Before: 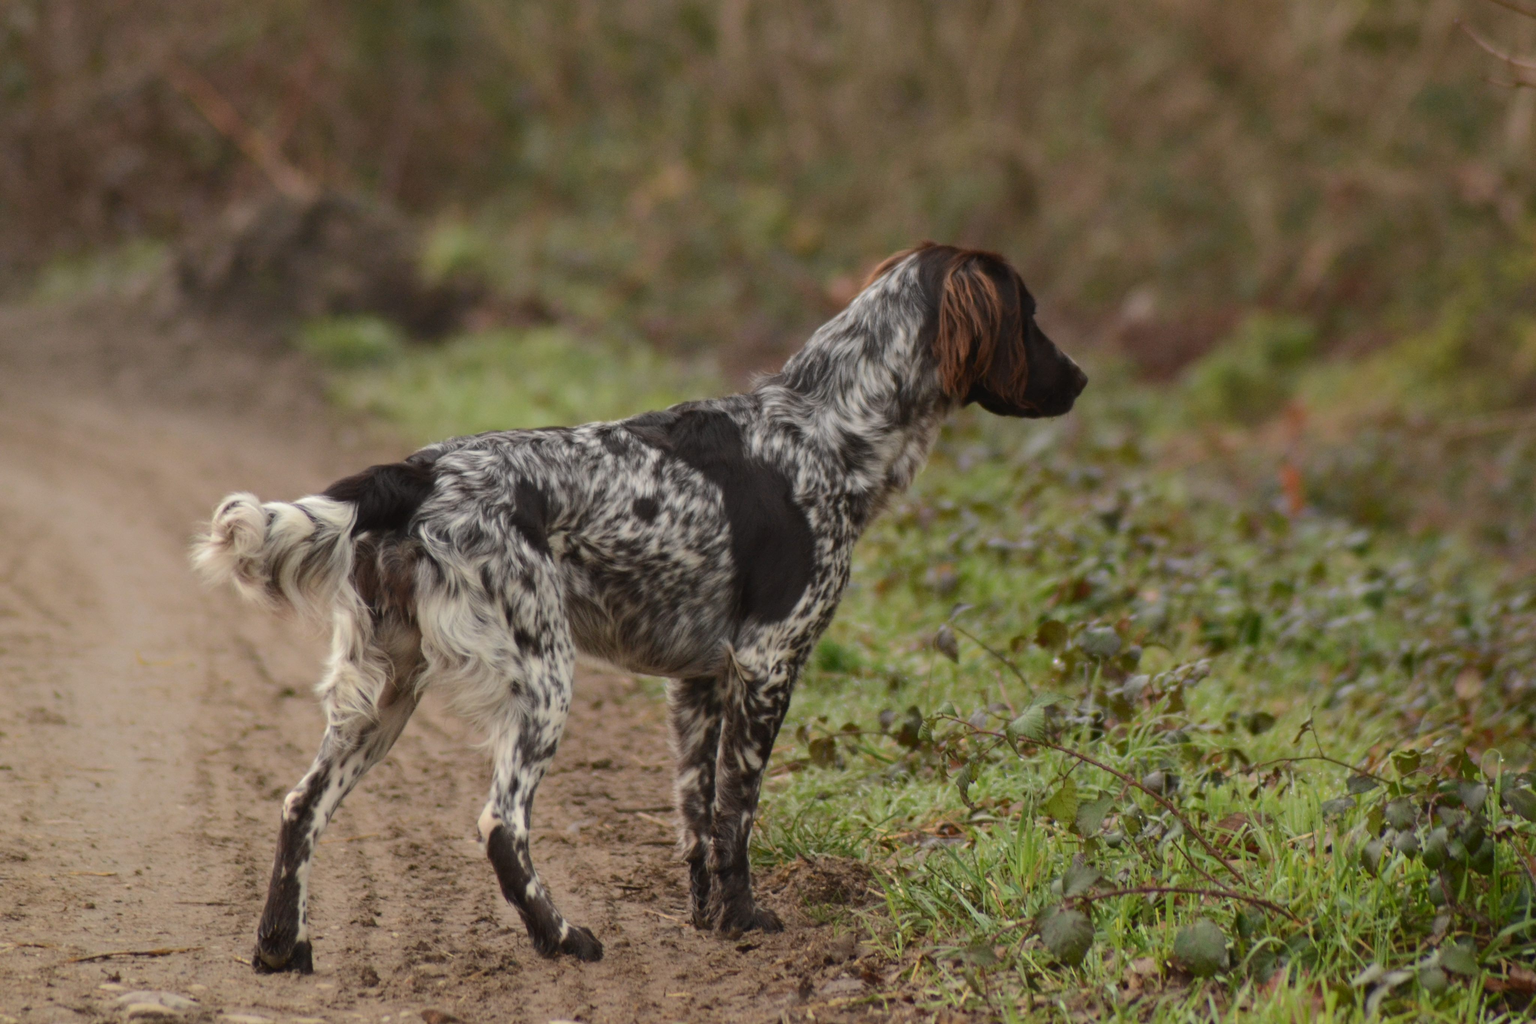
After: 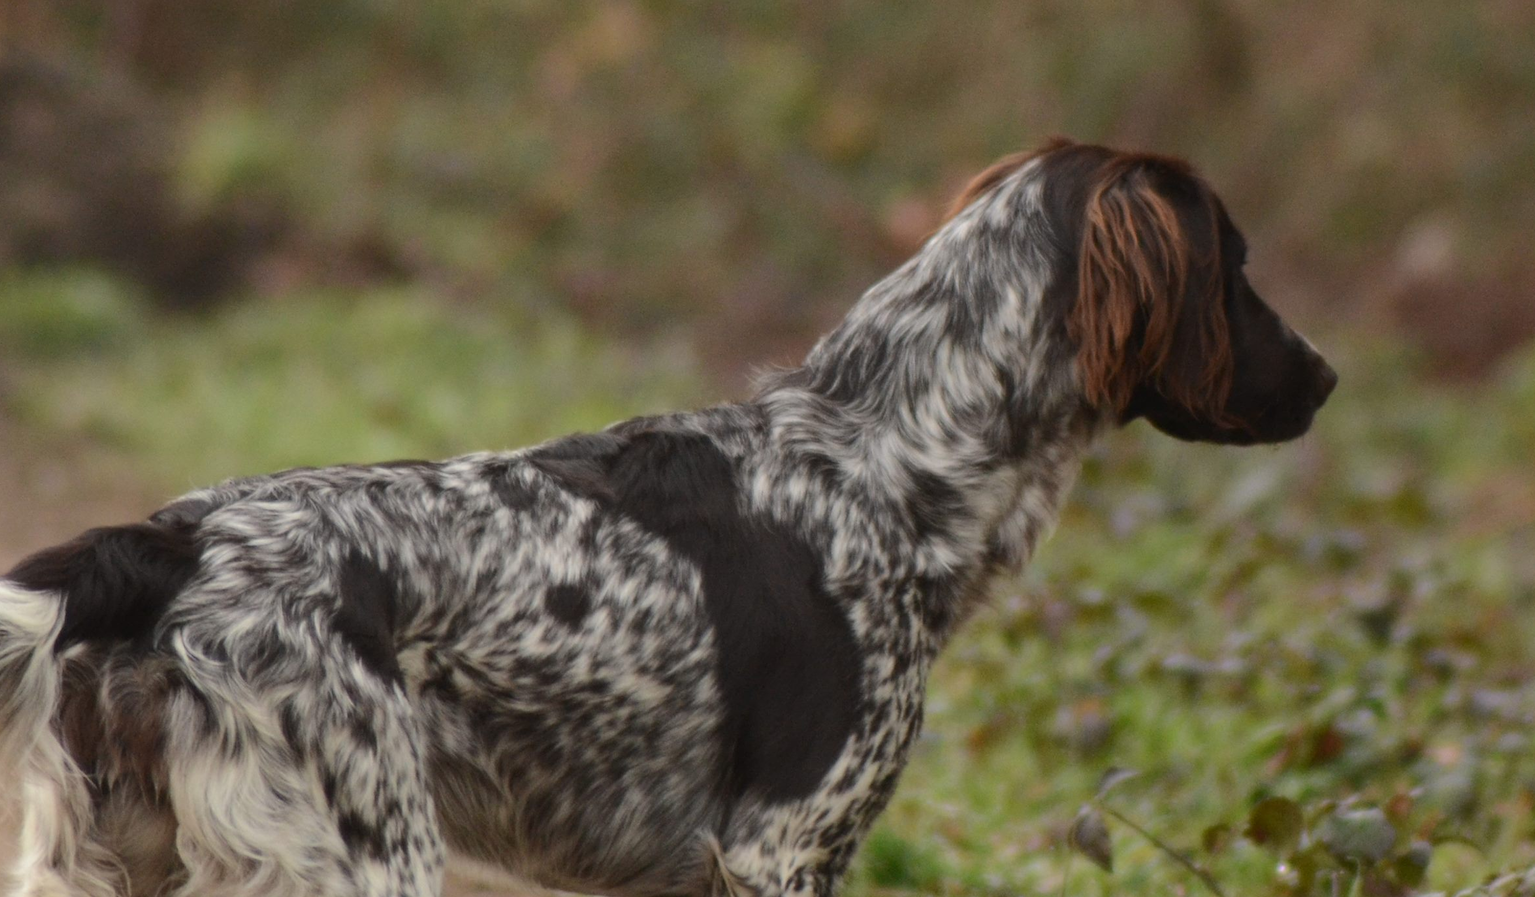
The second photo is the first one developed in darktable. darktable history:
crop: left 20.838%, top 15.869%, right 21.723%, bottom 33.793%
